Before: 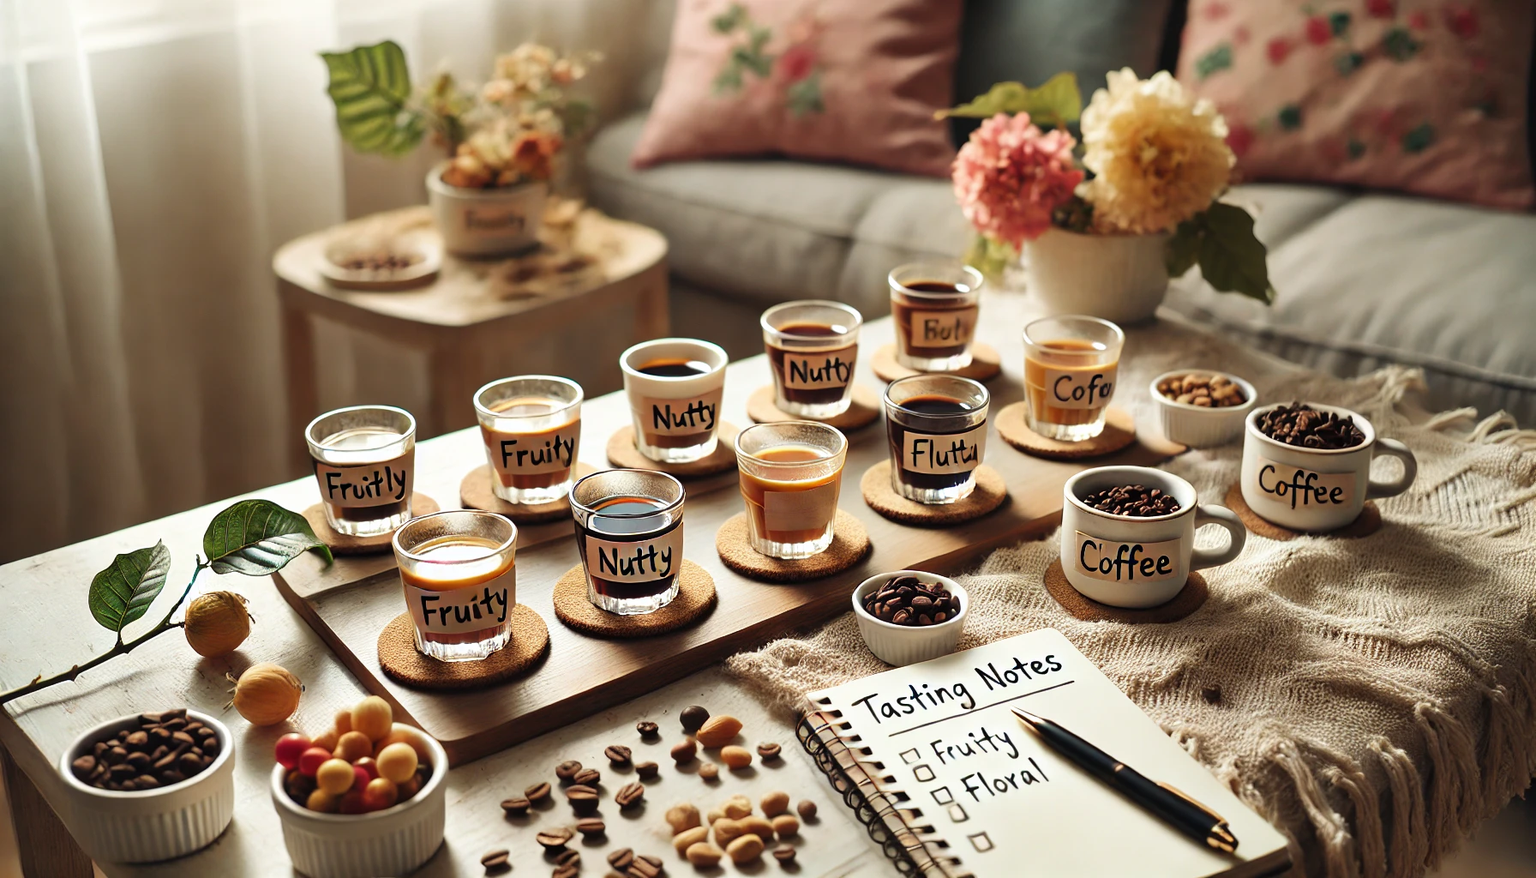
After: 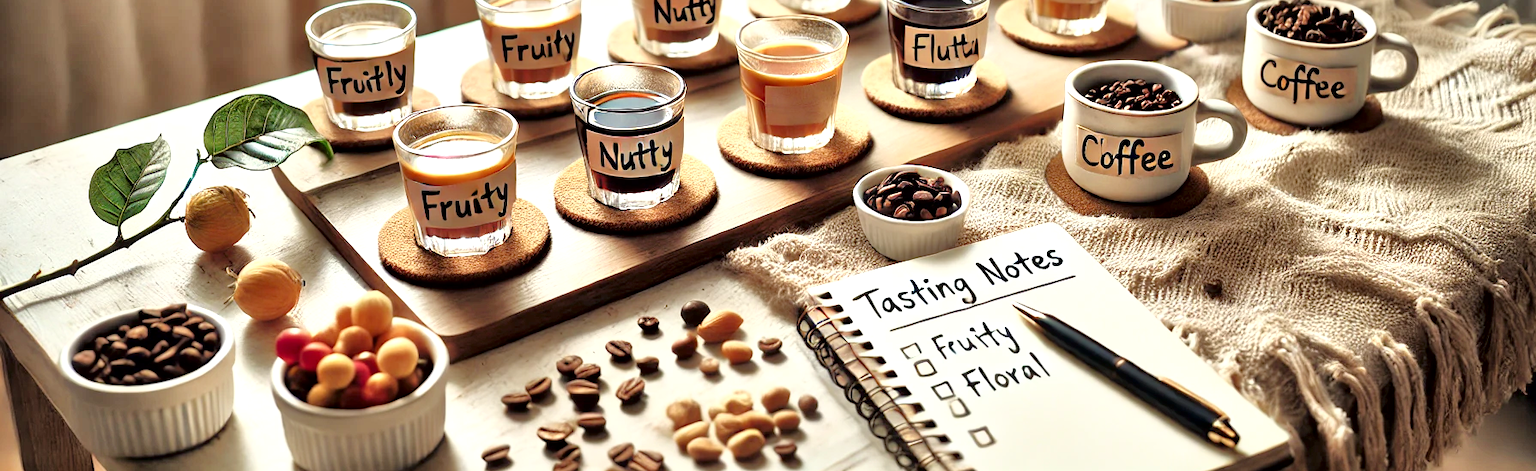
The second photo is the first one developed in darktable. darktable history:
crop and rotate: top 46.286%, right 0.076%
tone curve: curves: ch0 [(0, 0) (0.003, 0.001) (0.011, 0.005) (0.025, 0.011) (0.044, 0.02) (0.069, 0.031) (0.1, 0.045) (0.136, 0.078) (0.177, 0.124) (0.224, 0.18) (0.277, 0.245) (0.335, 0.315) (0.399, 0.393) (0.468, 0.477) (0.543, 0.569) (0.623, 0.666) (0.709, 0.771) (0.801, 0.871) (0.898, 0.965) (1, 1)], color space Lab, independent channels, preserve colors none
tone equalizer: -7 EV 0.16 EV, -6 EV 0.633 EV, -5 EV 1.18 EV, -4 EV 1.36 EV, -3 EV 1.18 EV, -2 EV 0.6 EV, -1 EV 0.166 EV, mask exposure compensation -0.494 EV
local contrast: mode bilateral grid, contrast 21, coarseness 49, detail 172%, midtone range 0.2
